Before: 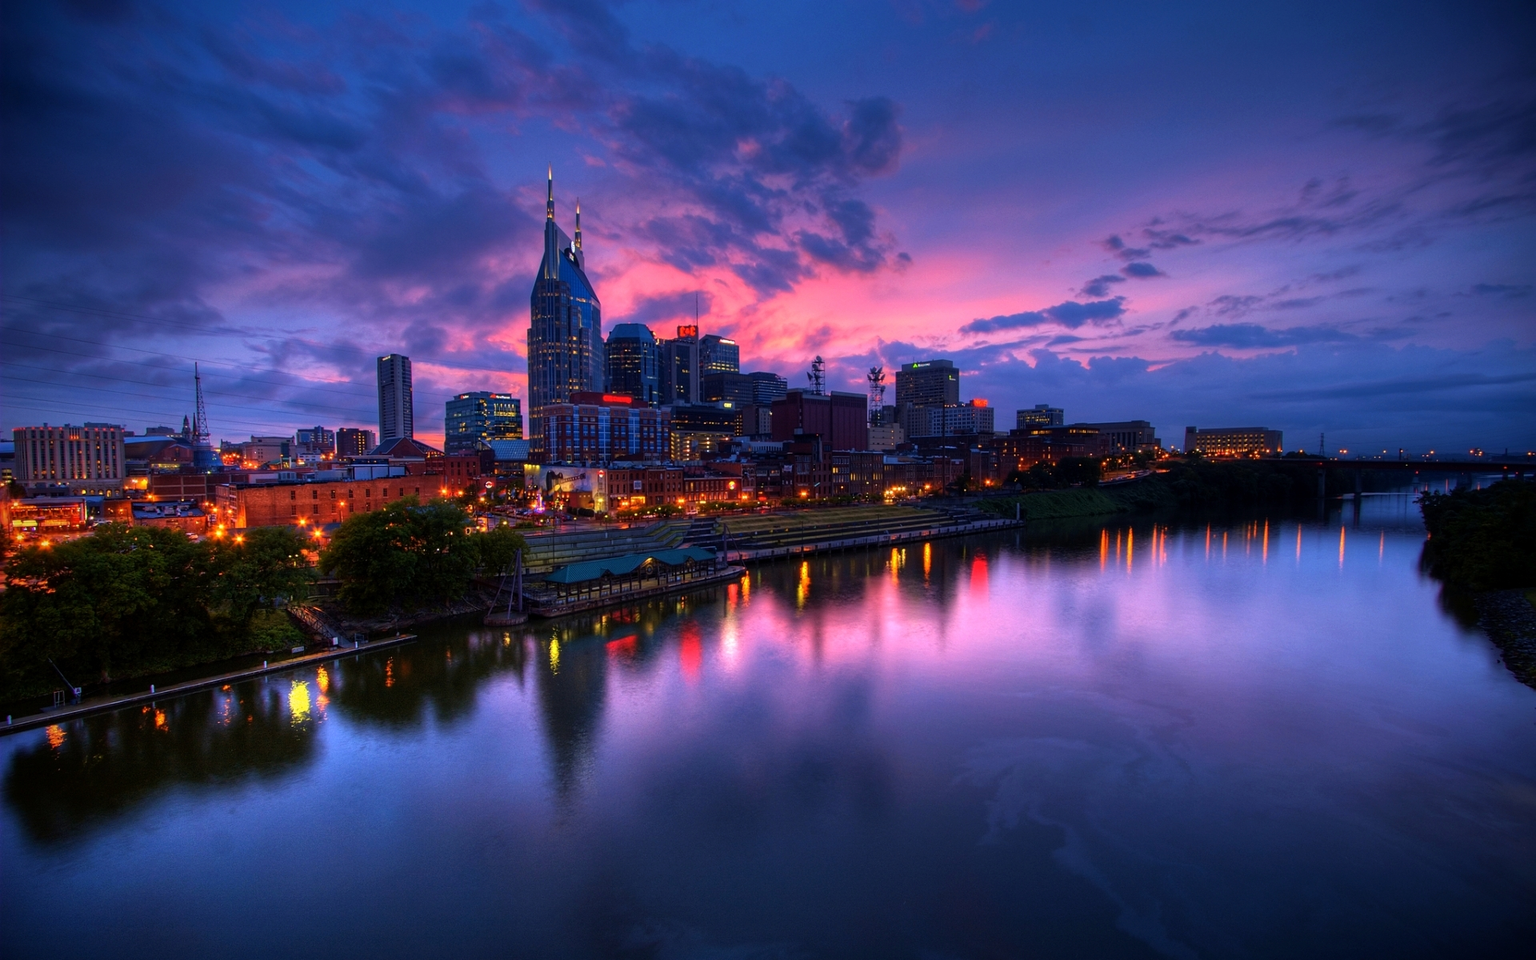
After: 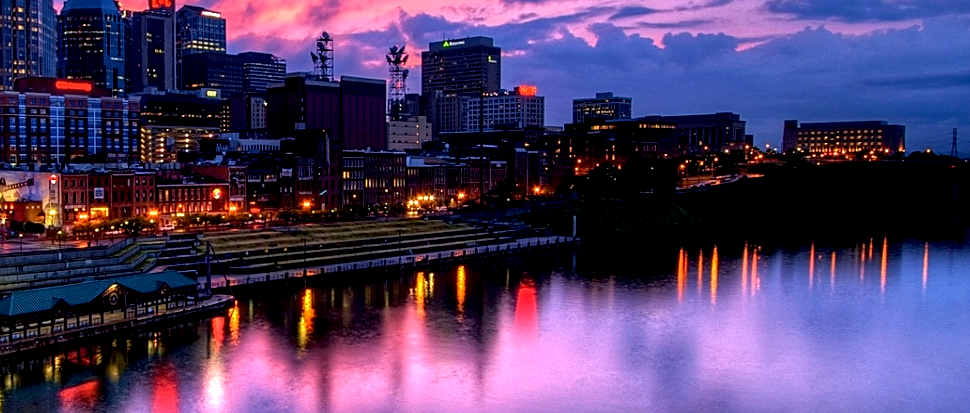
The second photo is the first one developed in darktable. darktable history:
crop: left 36.379%, top 34.472%, right 13.087%, bottom 31.109%
sharpen: on, module defaults
exposure: black level correction 0.009, exposure 0.119 EV, compensate highlight preservation false
local contrast: detail 142%
